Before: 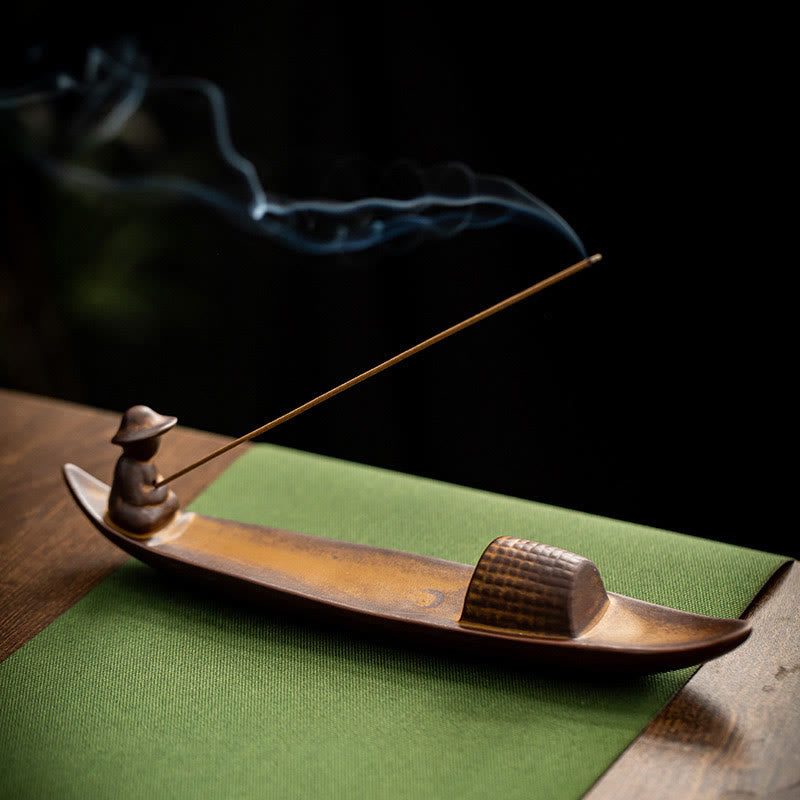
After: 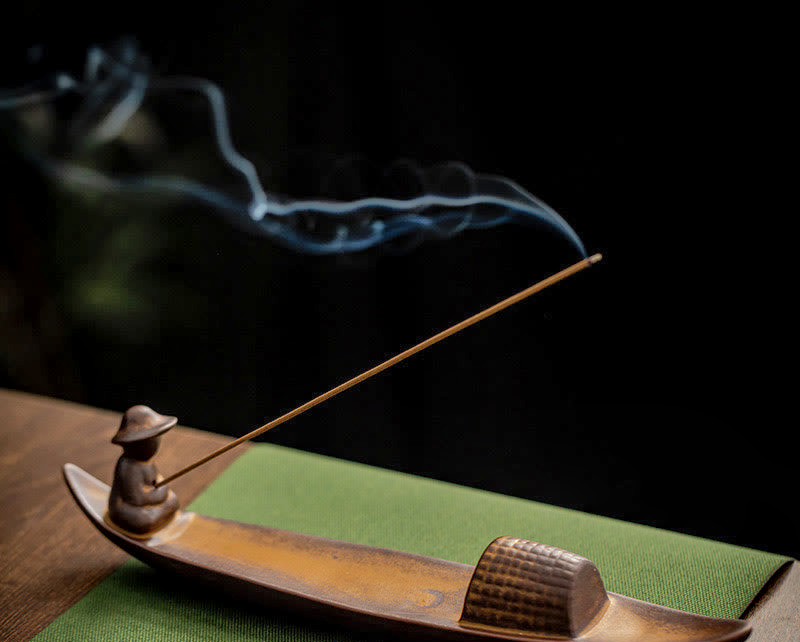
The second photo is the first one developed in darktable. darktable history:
local contrast: on, module defaults
crop: bottom 19.644%
shadows and highlights: shadows 40, highlights -60
